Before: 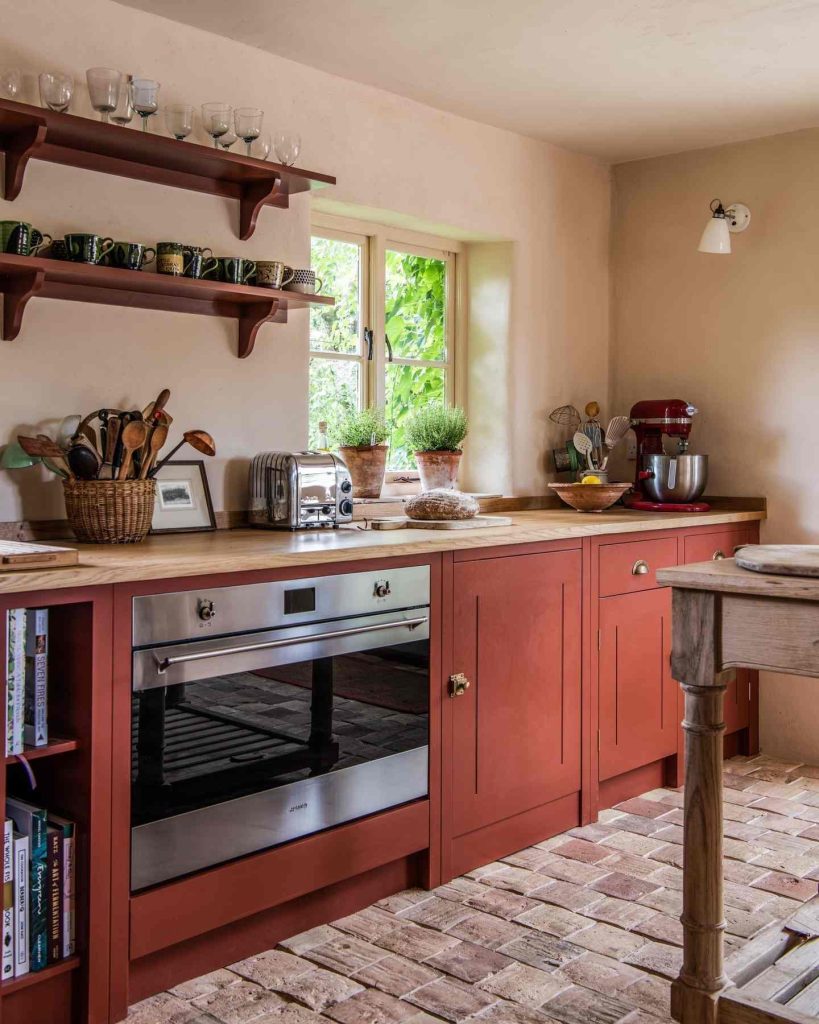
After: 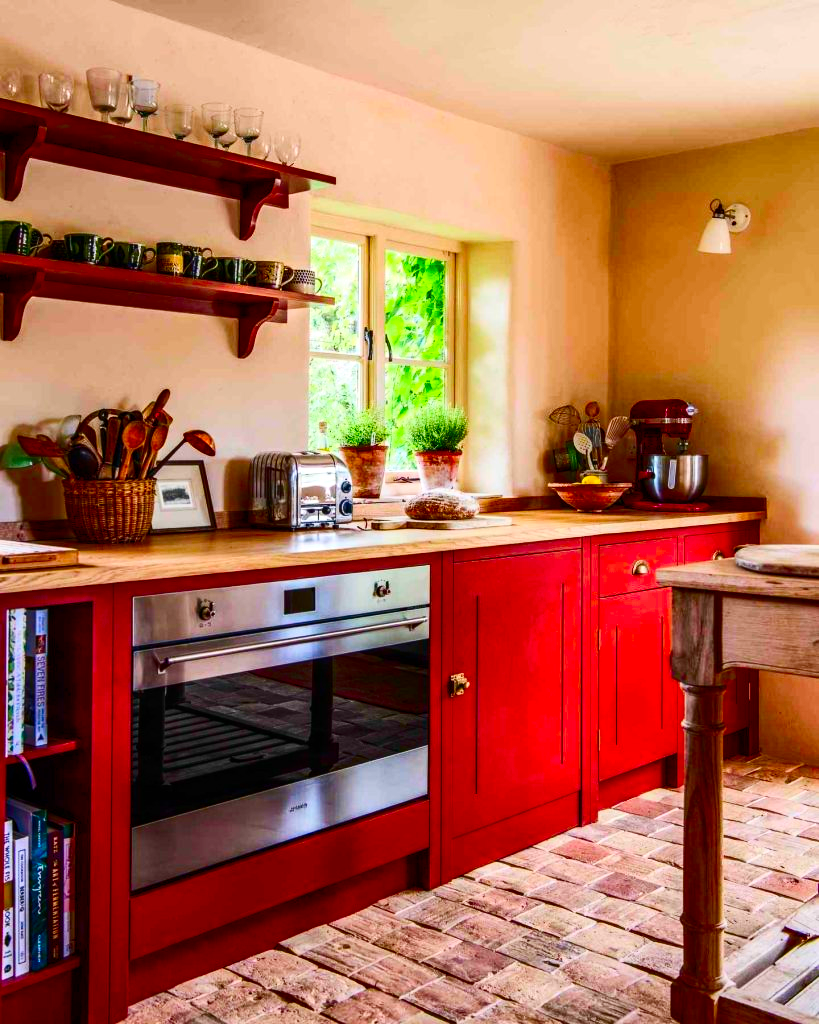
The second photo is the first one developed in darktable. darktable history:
color balance rgb: perceptual saturation grading › global saturation 20%, perceptual saturation grading › highlights -25.171%, perceptual saturation grading › shadows 50.092%, contrast 4.817%
contrast brightness saturation: contrast 0.269, brightness 0.023, saturation 0.854
